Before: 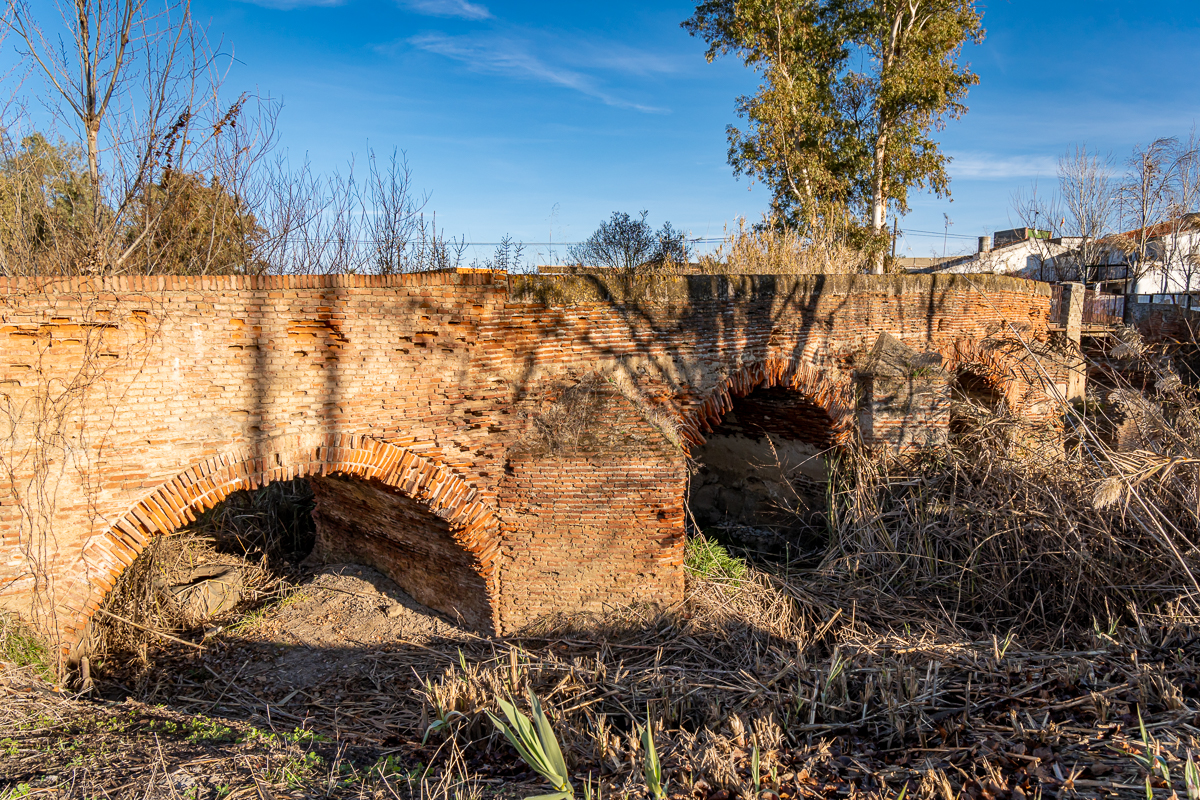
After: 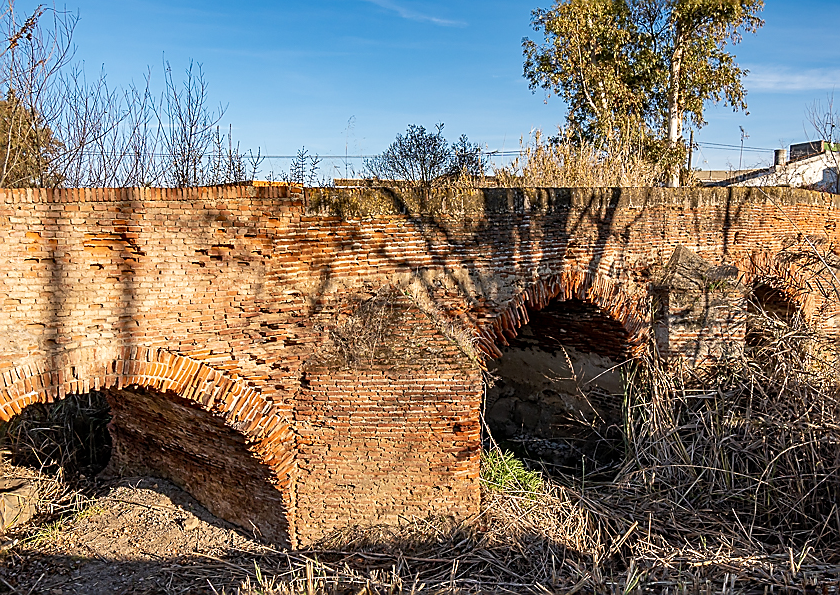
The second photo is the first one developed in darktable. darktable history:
crop and rotate: left 17.072%, top 10.956%, right 12.87%, bottom 14.662%
sharpen: radius 1.35, amount 1.24, threshold 0.79
